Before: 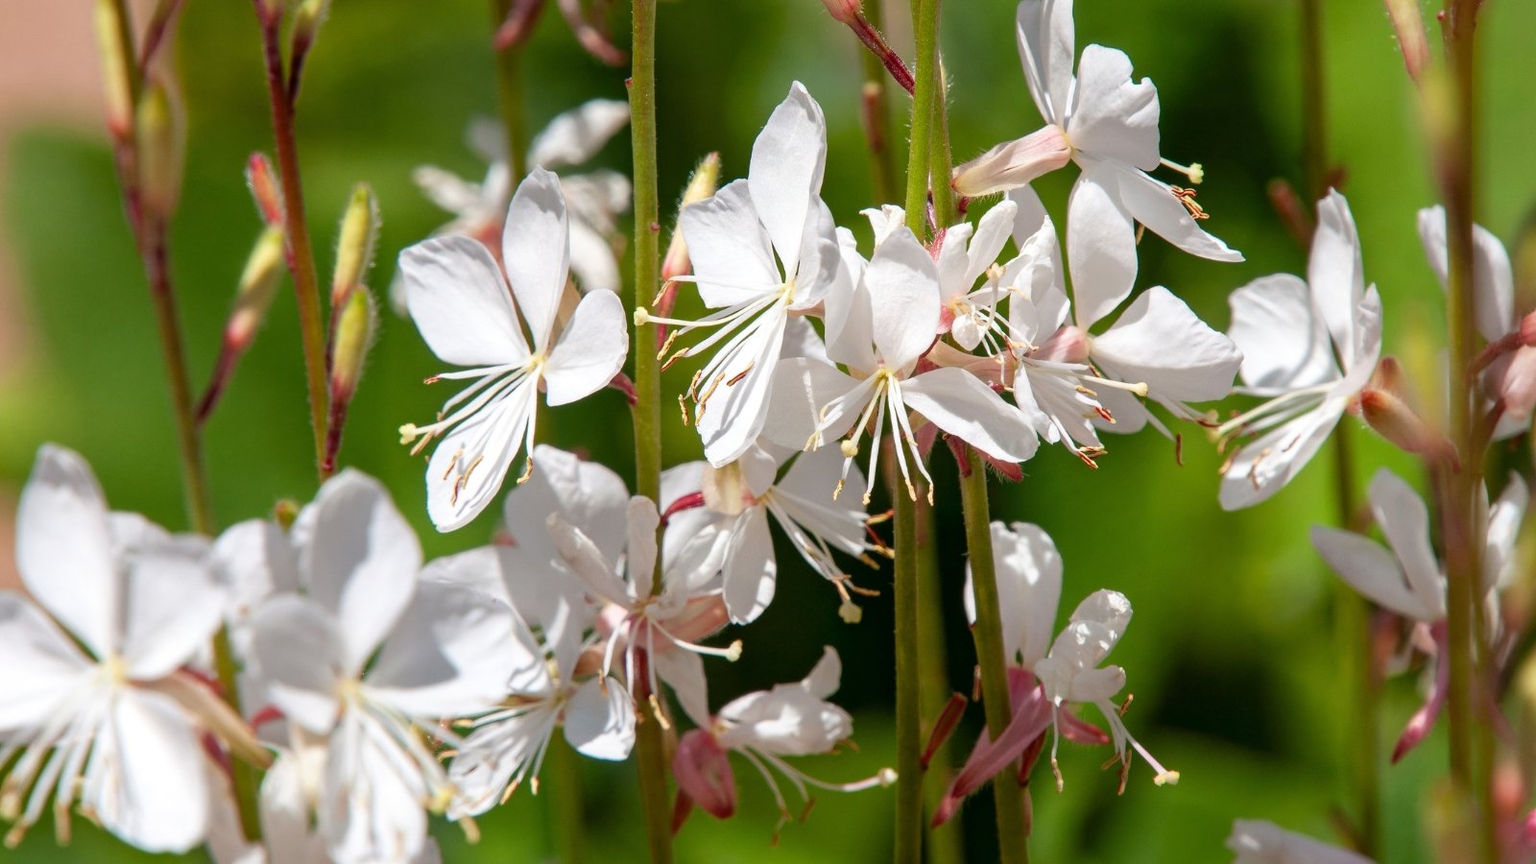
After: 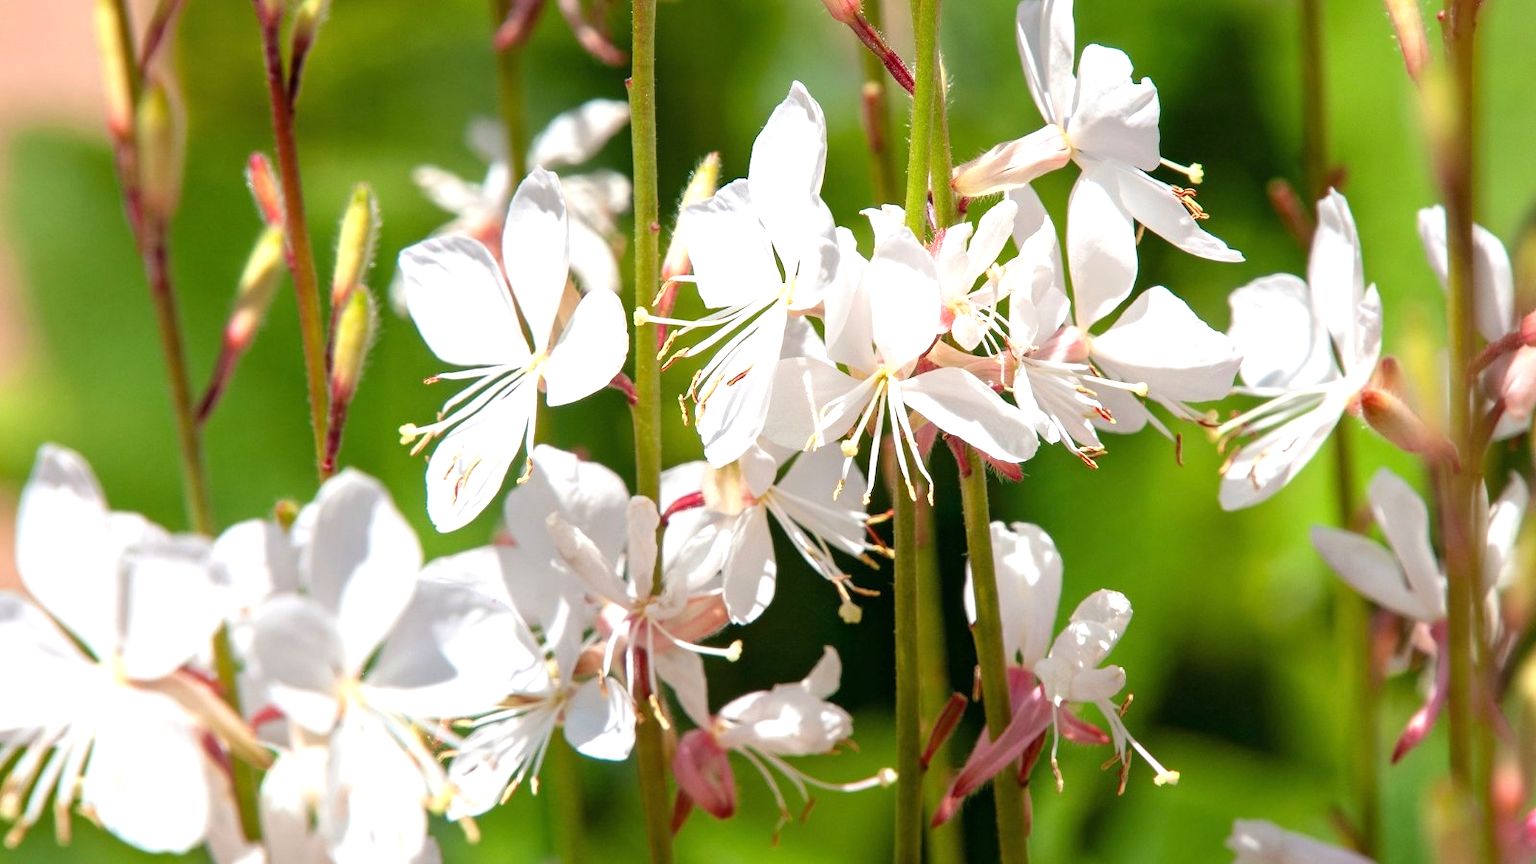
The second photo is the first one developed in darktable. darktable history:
exposure: black level correction 0, exposure 0.698 EV, compensate highlight preservation false
levels: levels [0.018, 0.493, 1]
